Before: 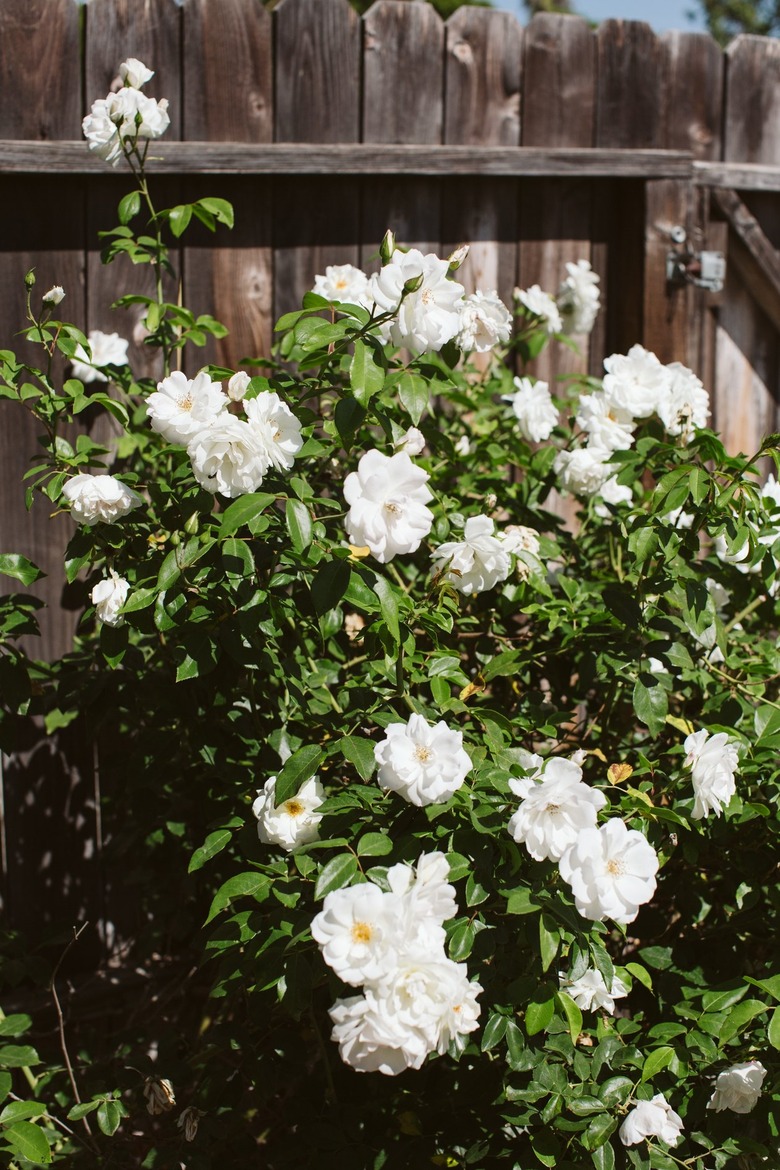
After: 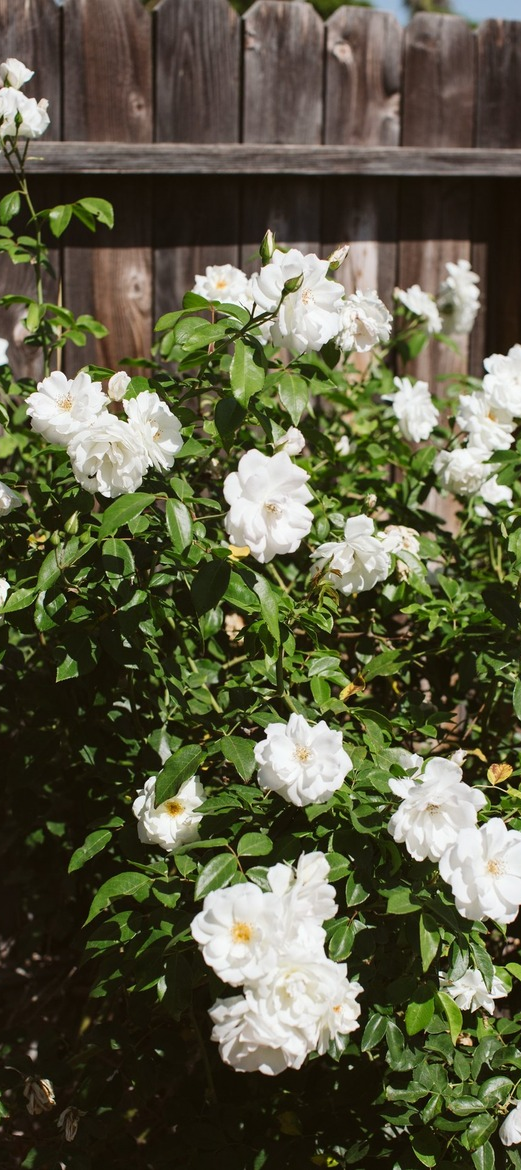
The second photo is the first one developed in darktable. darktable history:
crop: left 15.405%, right 17.797%
